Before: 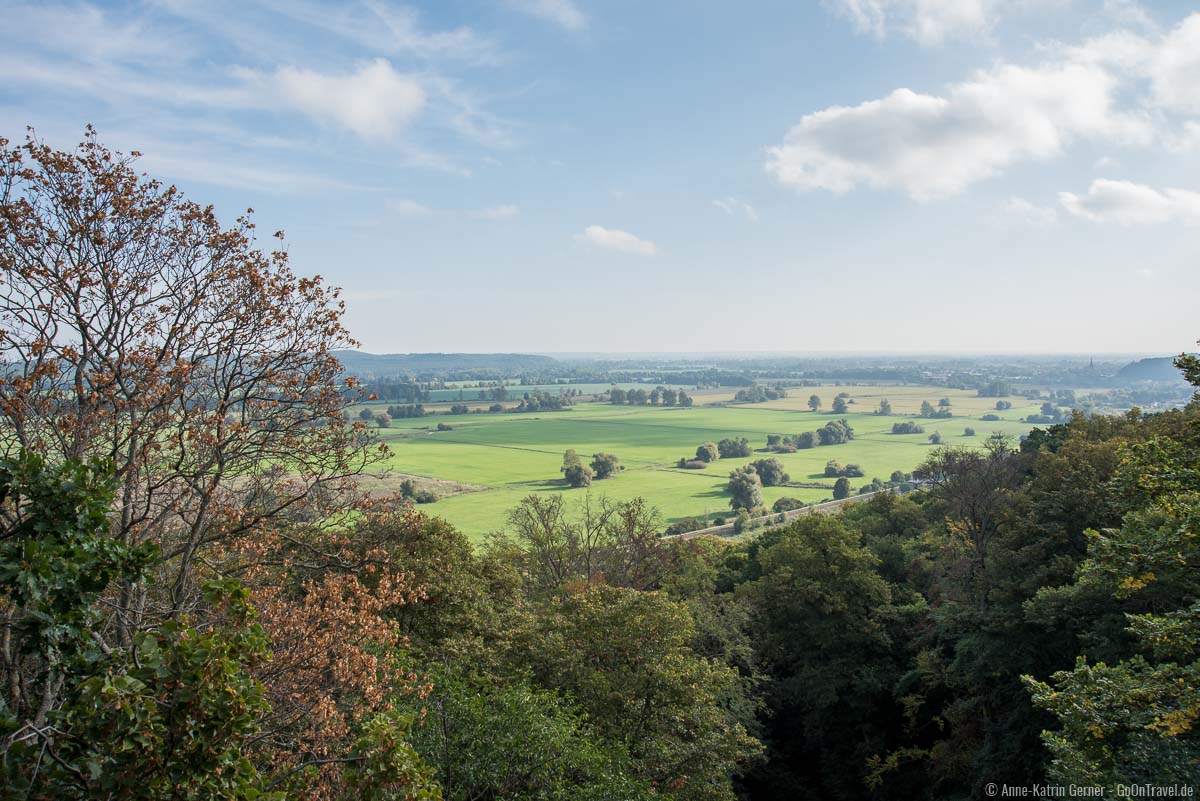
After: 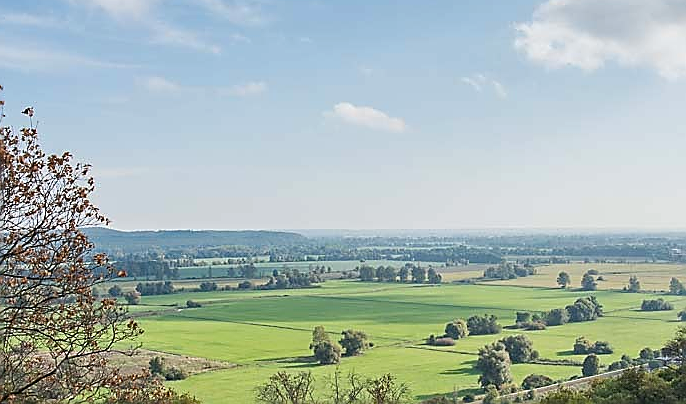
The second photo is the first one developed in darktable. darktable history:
haze removal: strength 0.29, distance 0.25, compatibility mode true, adaptive false
crop: left 20.932%, top 15.471%, right 21.848%, bottom 34.081%
sharpen: radius 1.4, amount 1.25, threshold 0.7
